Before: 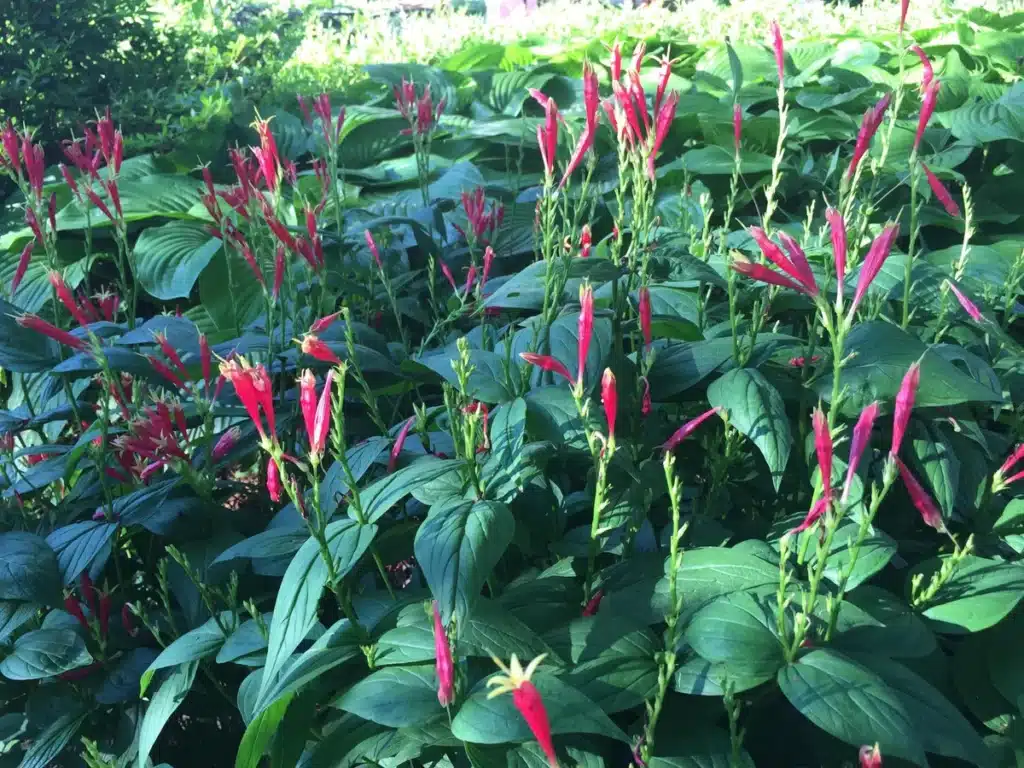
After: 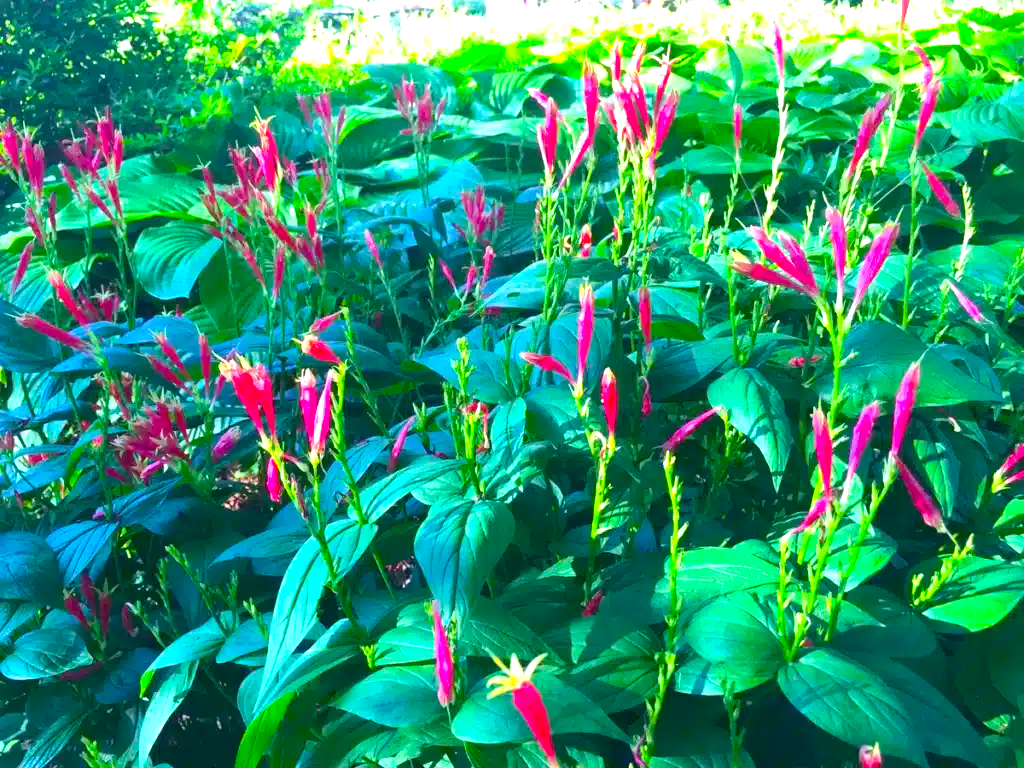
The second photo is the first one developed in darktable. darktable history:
color balance: input saturation 134.34%, contrast -10.04%, contrast fulcrum 19.67%, output saturation 133.51%
local contrast: mode bilateral grid, contrast 20, coarseness 50, detail 120%, midtone range 0.2
exposure: exposure 1 EV, compensate highlight preservation false
